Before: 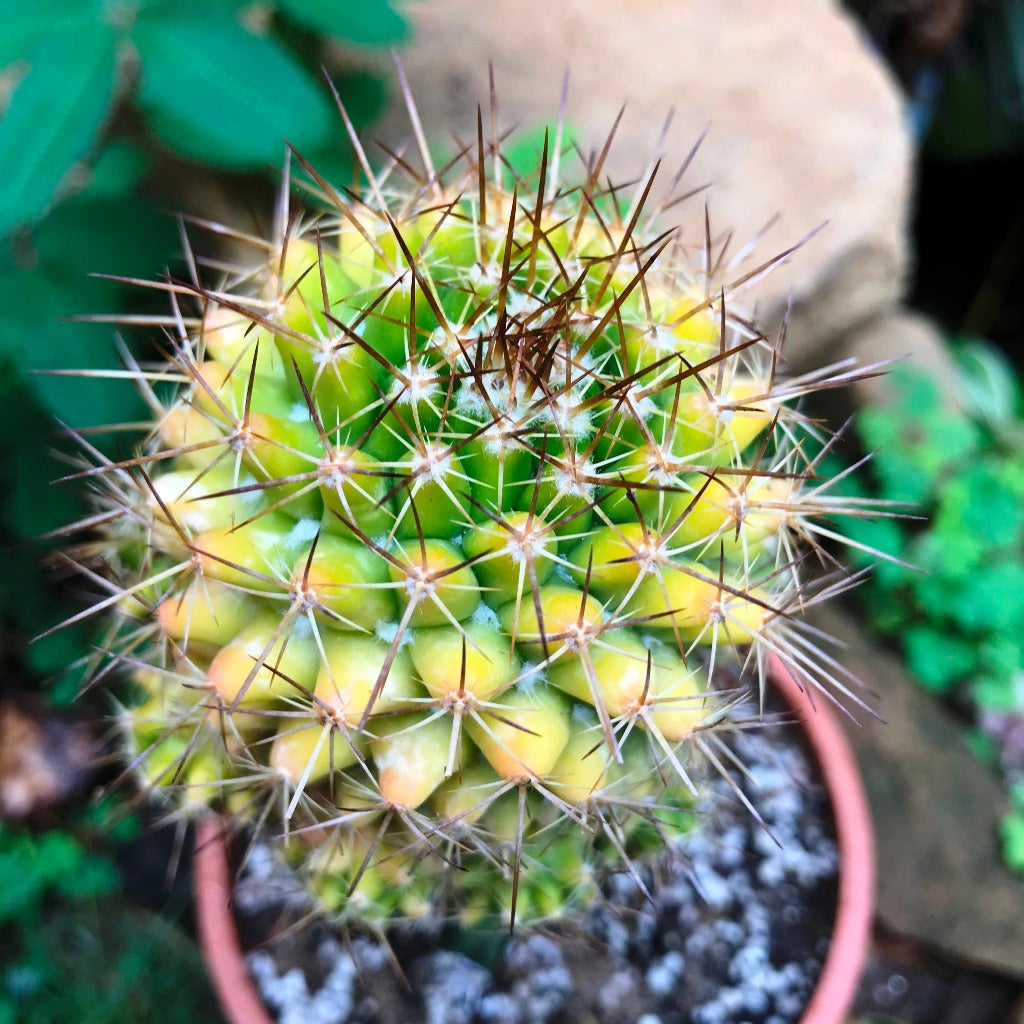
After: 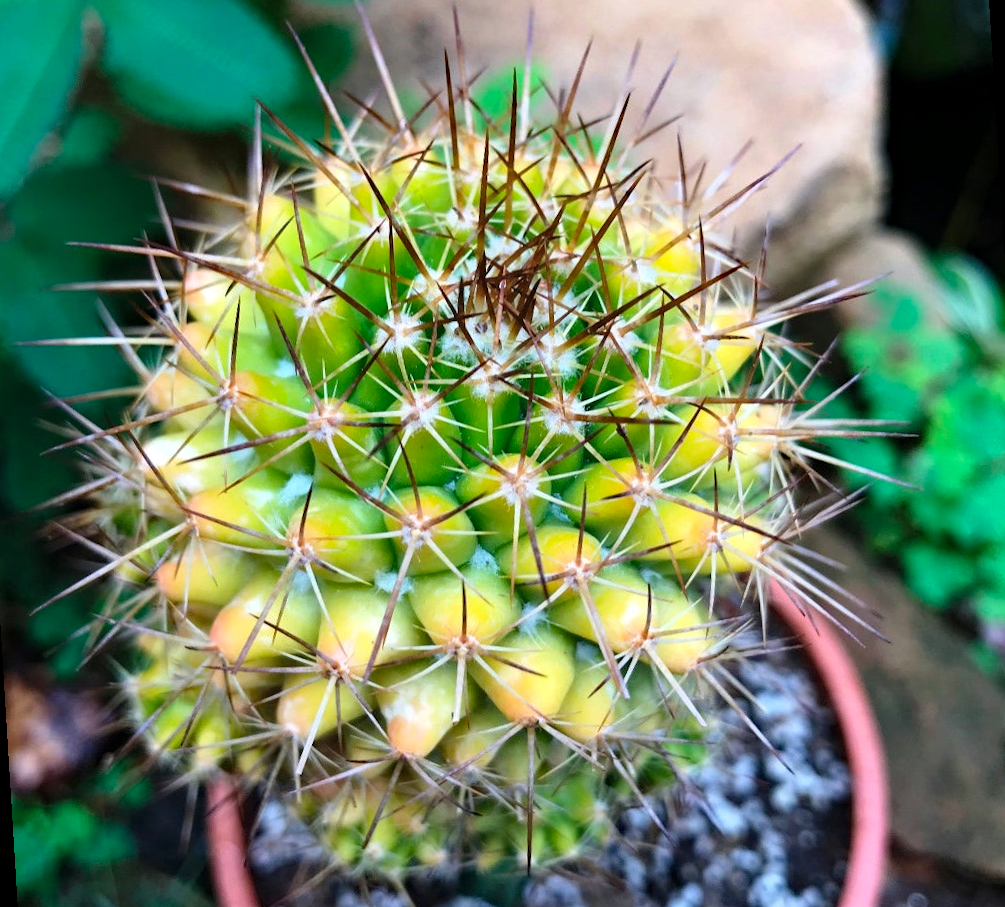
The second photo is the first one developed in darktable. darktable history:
rotate and perspective: rotation -3.52°, crop left 0.036, crop right 0.964, crop top 0.081, crop bottom 0.919
haze removal: compatibility mode true, adaptive false
